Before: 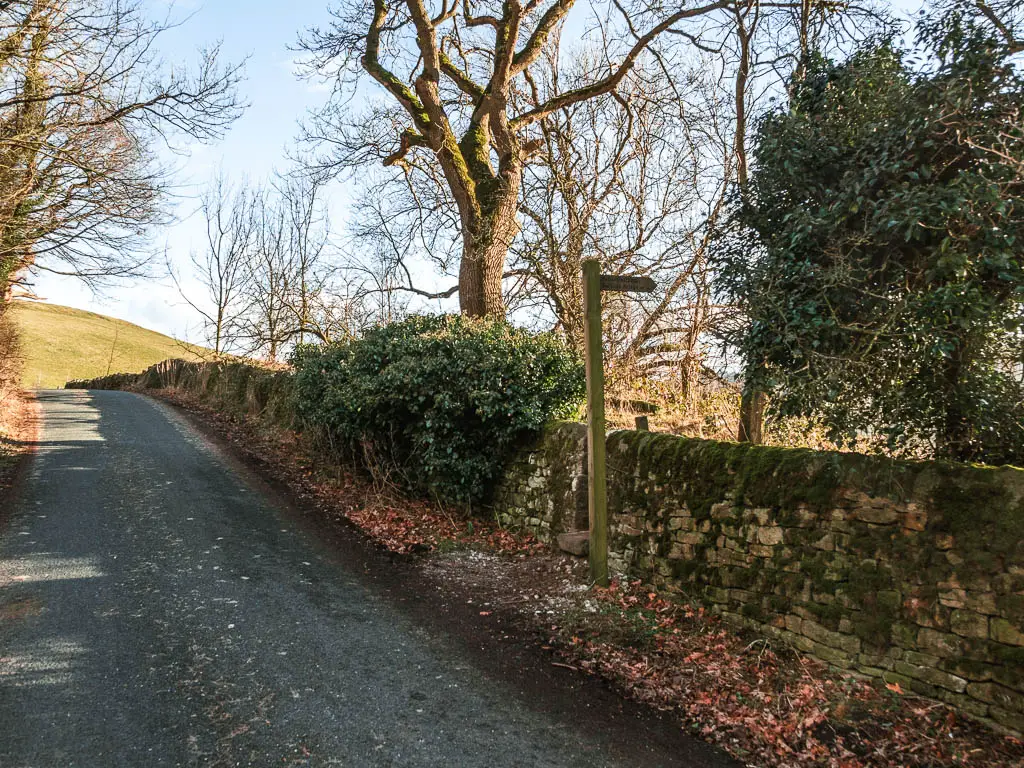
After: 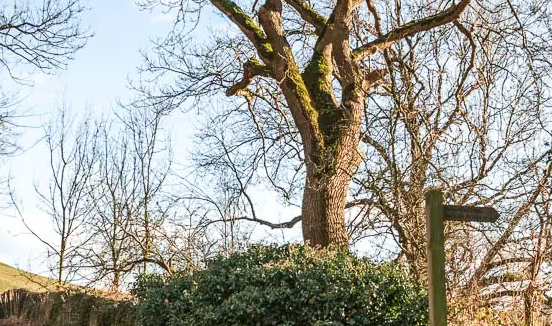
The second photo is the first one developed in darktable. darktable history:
crop: left 15.35%, top 9.199%, right 30.709%, bottom 48.268%
